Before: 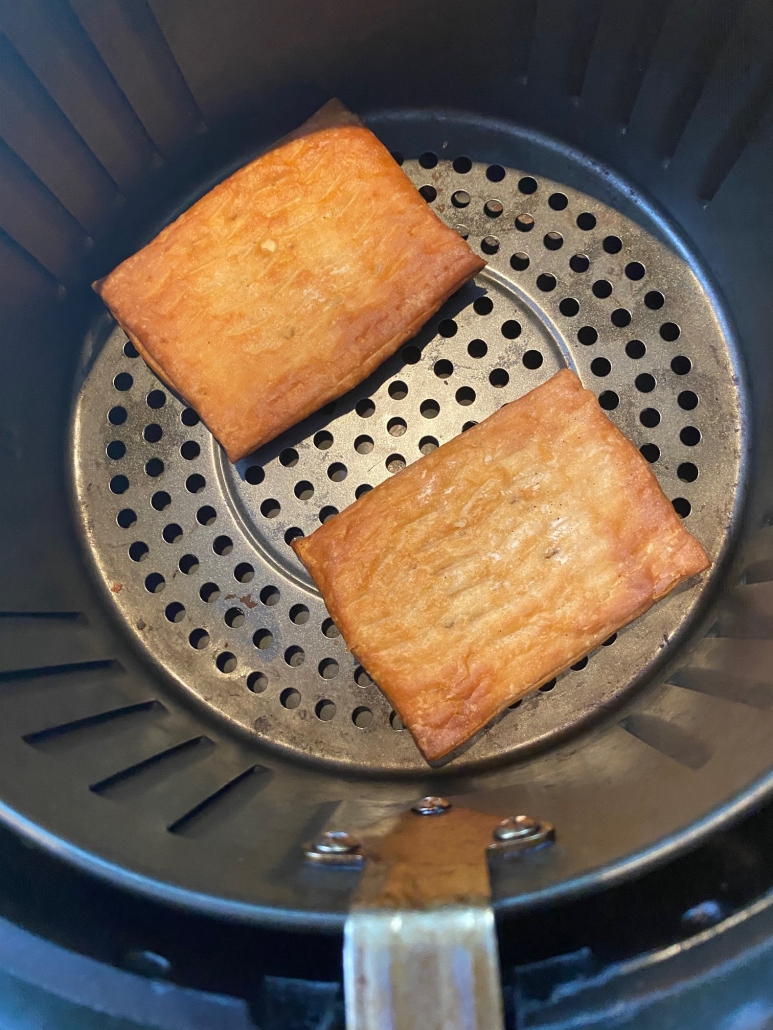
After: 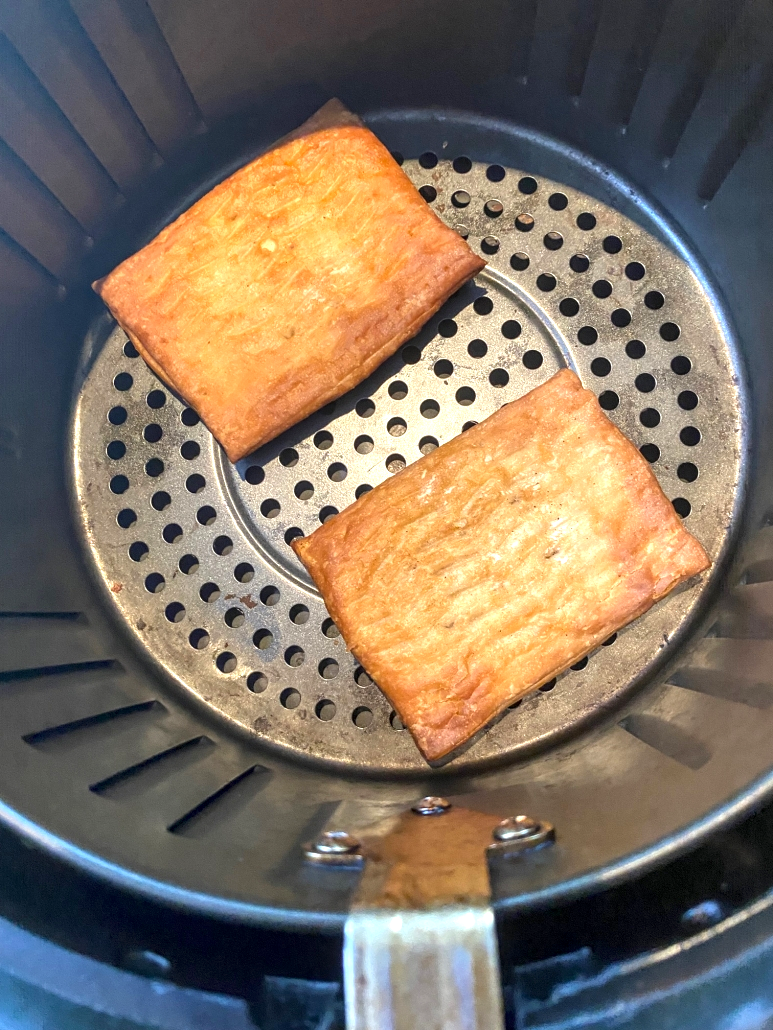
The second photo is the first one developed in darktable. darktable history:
exposure: exposure 0.607 EV, compensate highlight preservation false
local contrast: detail 130%
